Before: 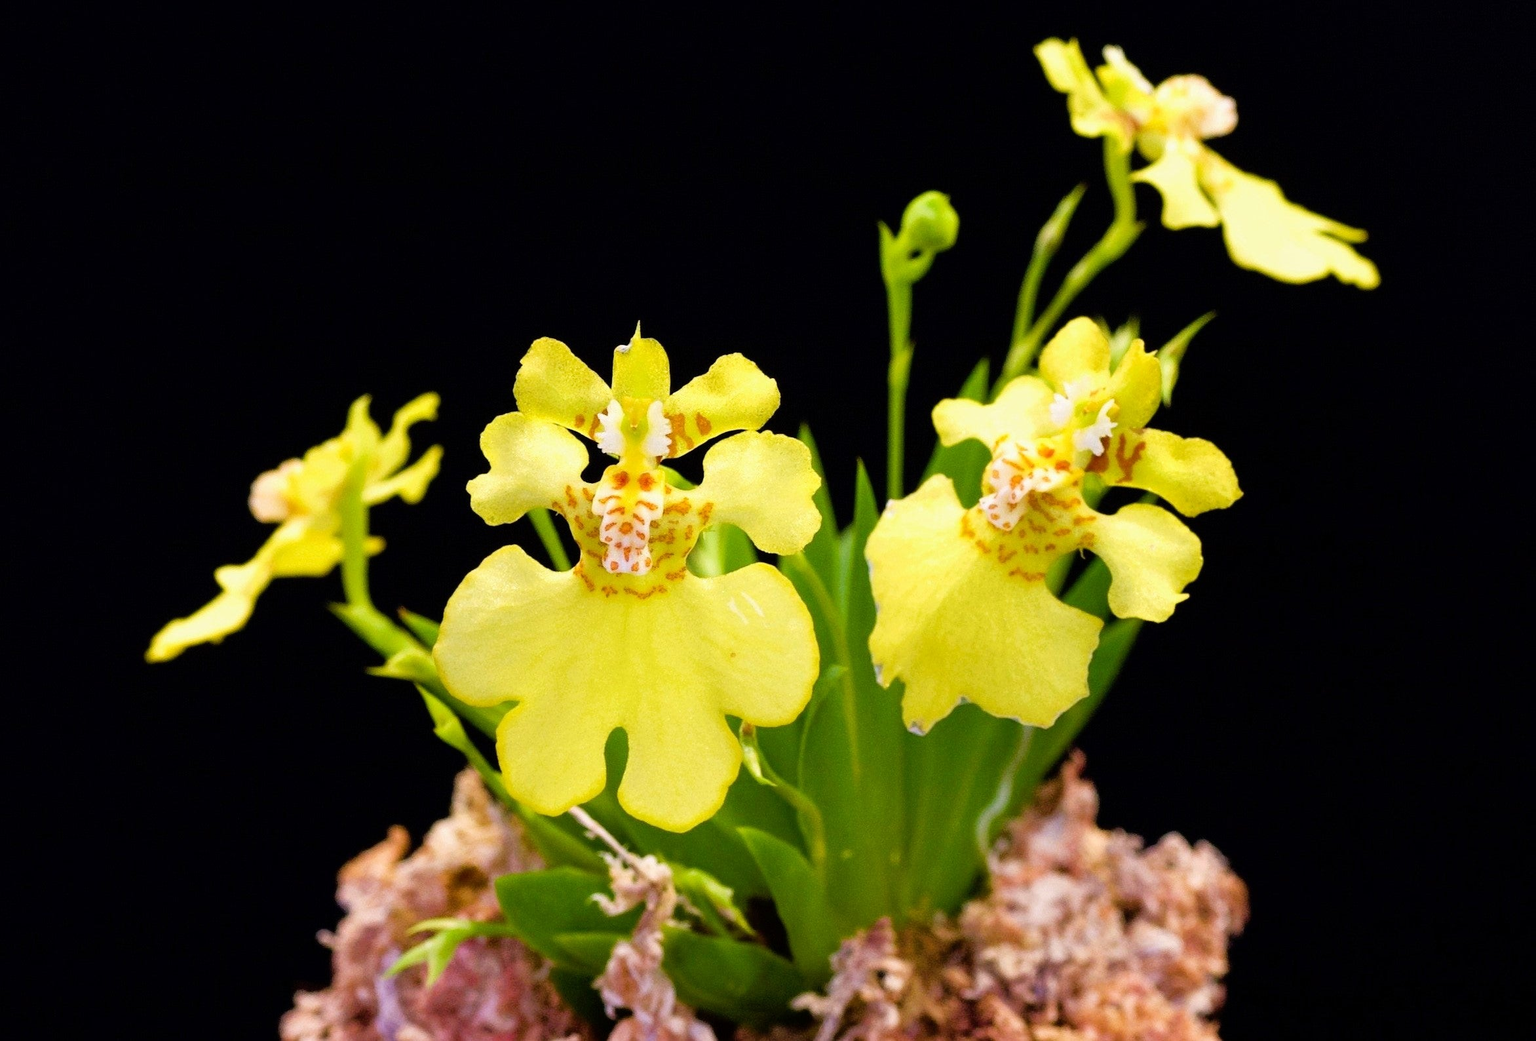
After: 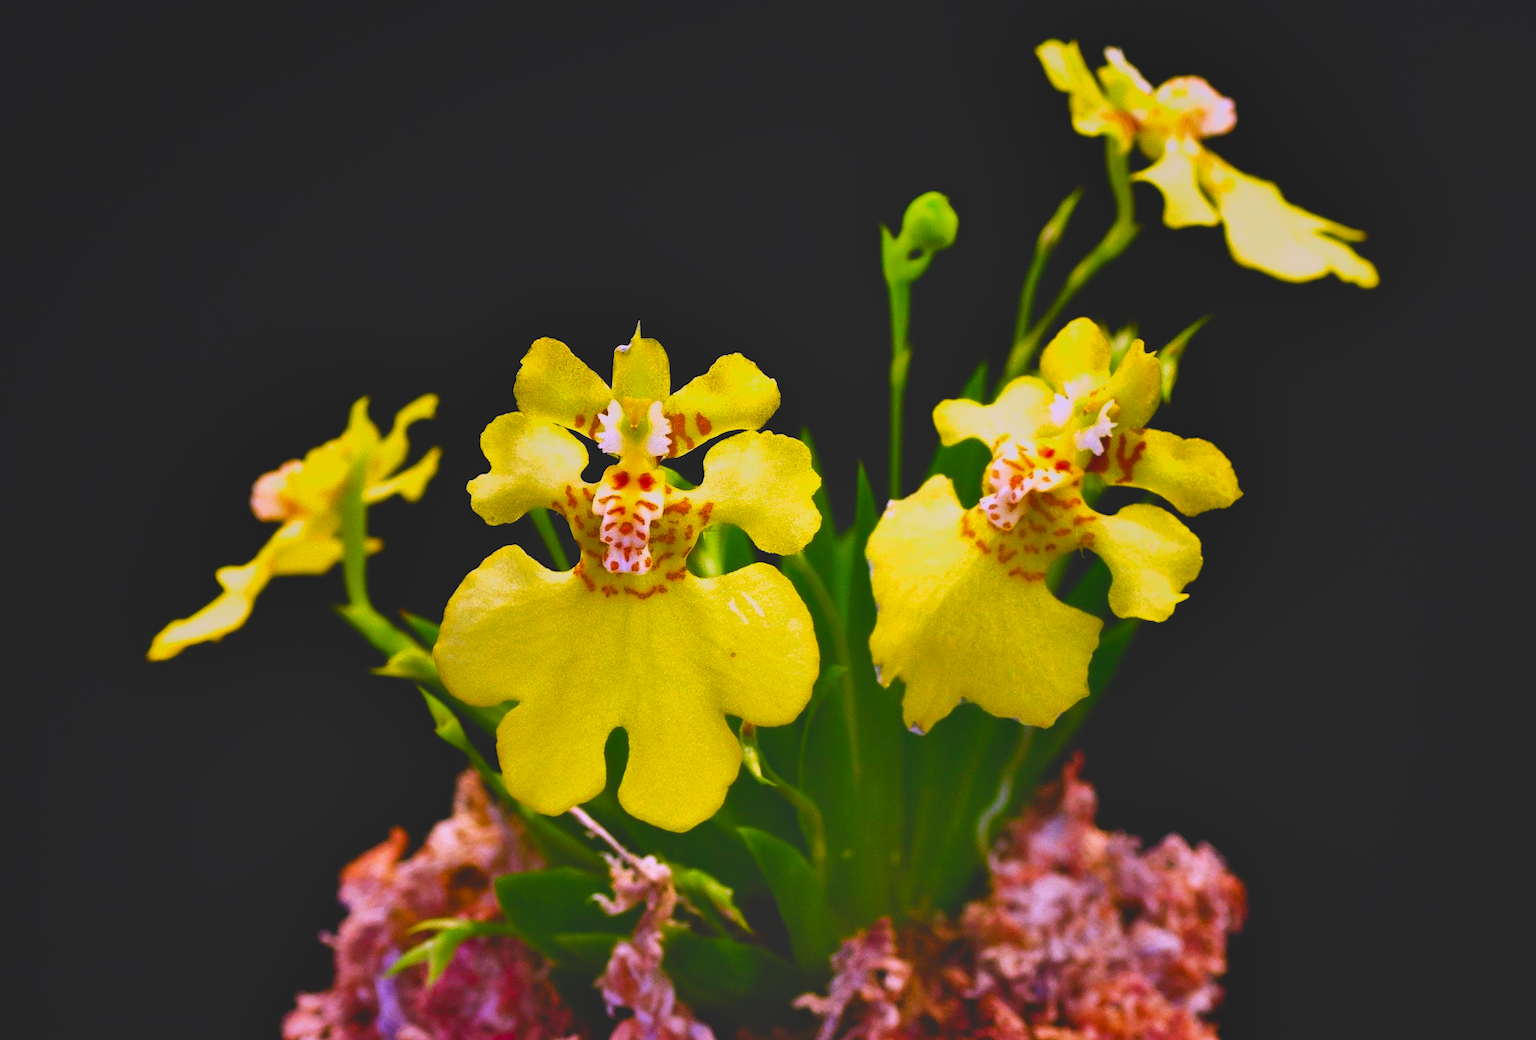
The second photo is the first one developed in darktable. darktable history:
local contrast: detail 69%
contrast brightness saturation: brightness -0.25, saturation 0.2
shadows and highlights: low approximation 0.01, soften with gaussian
rgb curve: curves: ch0 [(0, 0.186) (0.314, 0.284) (0.775, 0.708) (1, 1)], compensate middle gray true, preserve colors none
exposure: exposure 0.2 EV, compensate highlight preservation false
white balance: red 1.042, blue 1.17
